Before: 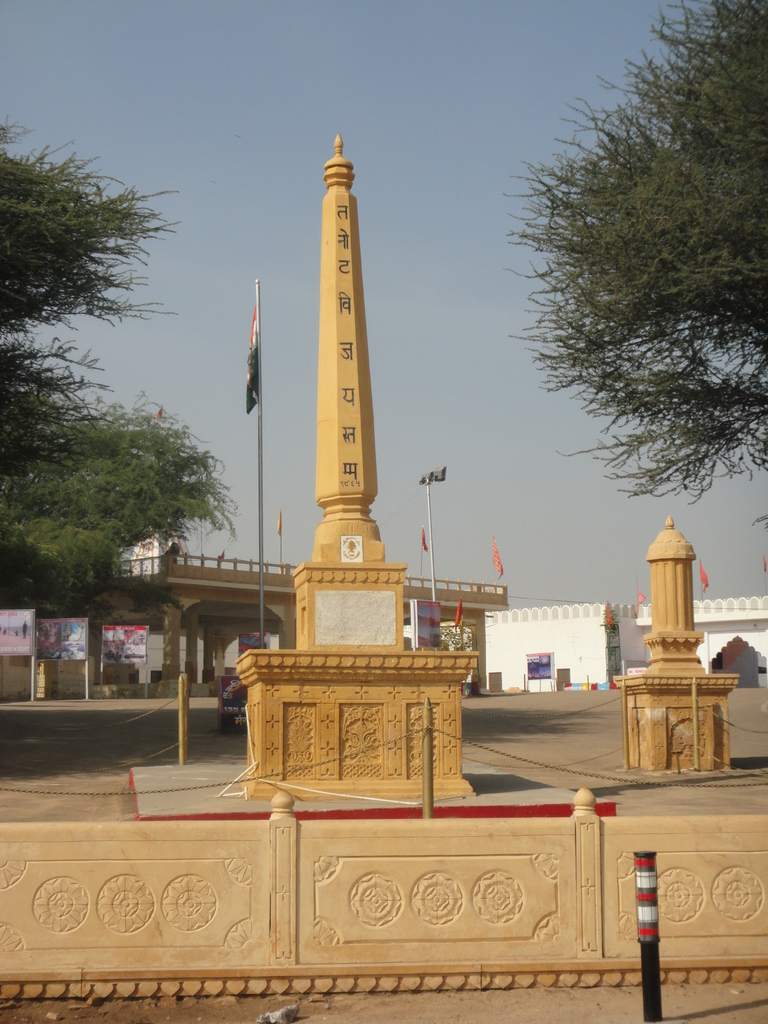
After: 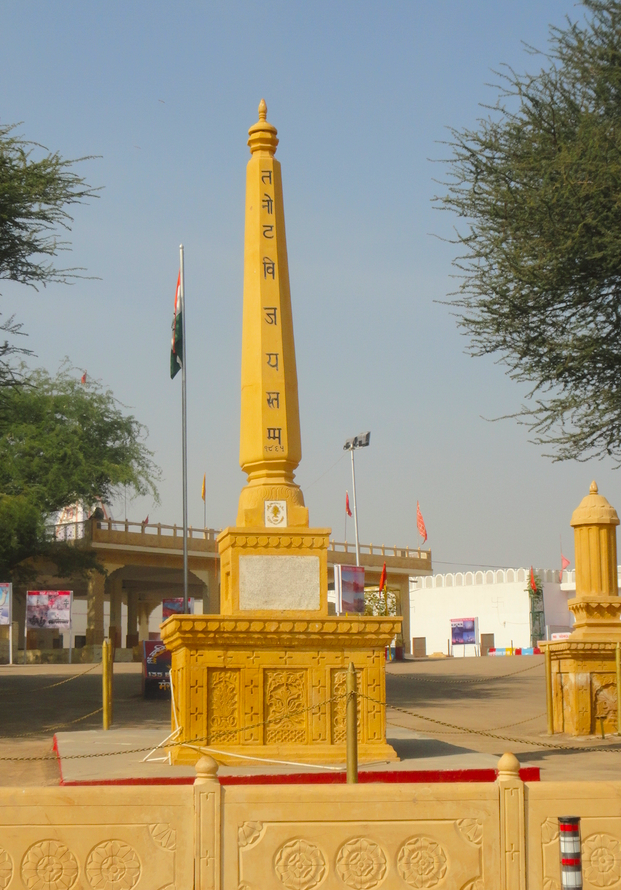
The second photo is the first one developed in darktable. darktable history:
crop: left 9.929%, top 3.475%, right 9.188%, bottom 9.529%
color balance rgb: perceptual saturation grading › global saturation 25%, perceptual brilliance grading › mid-tones 10%, perceptual brilliance grading › shadows 15%, global vibrance 20%
